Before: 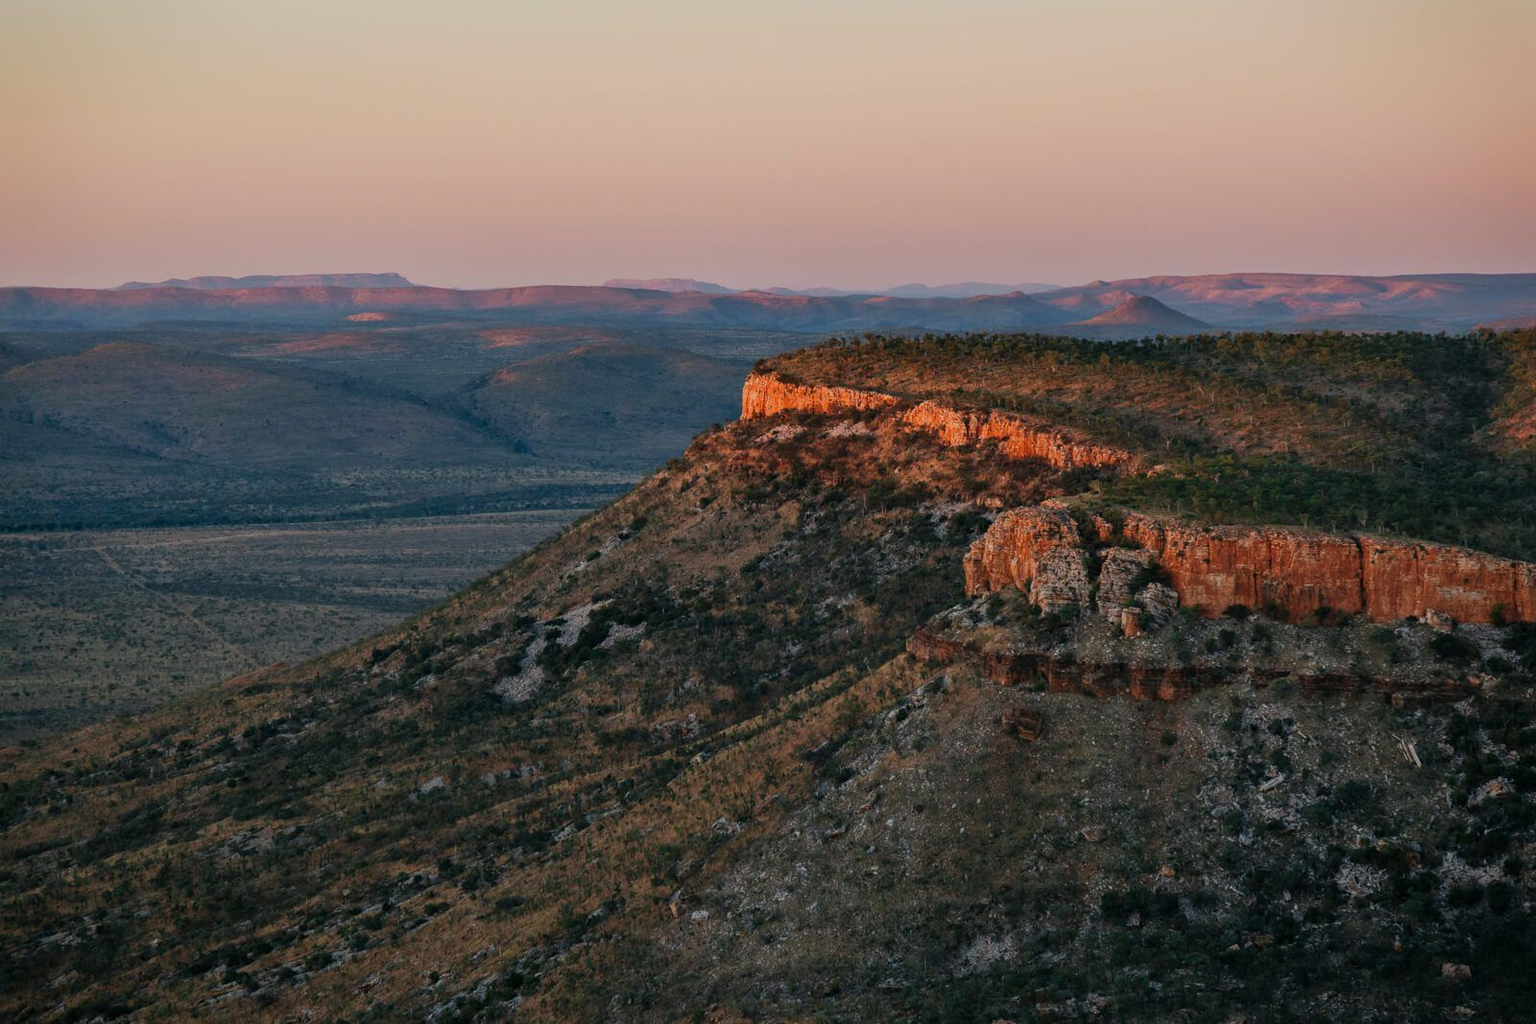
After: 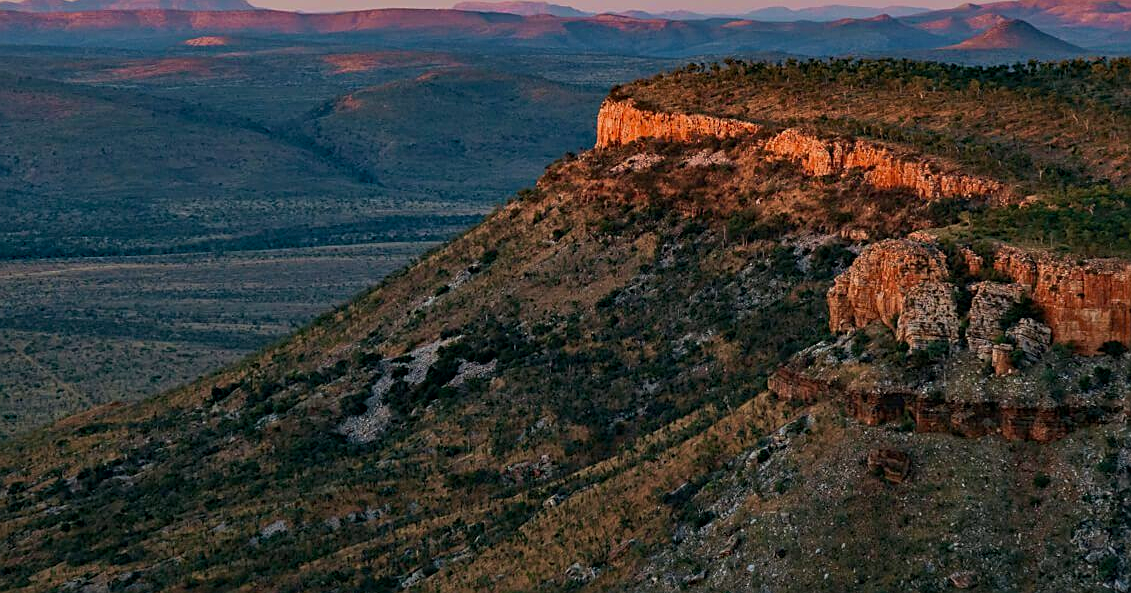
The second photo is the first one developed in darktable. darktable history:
sharpen: amount 0.492
exposure: black level correction 0.002, compensate highlight preservation false
crop: left 11.007%, top 27.103%, right 18.276%, bottom 17.263%
velvia: on, module defaults
haze removal: strength 0.298, distance 0.254, adaptive false
